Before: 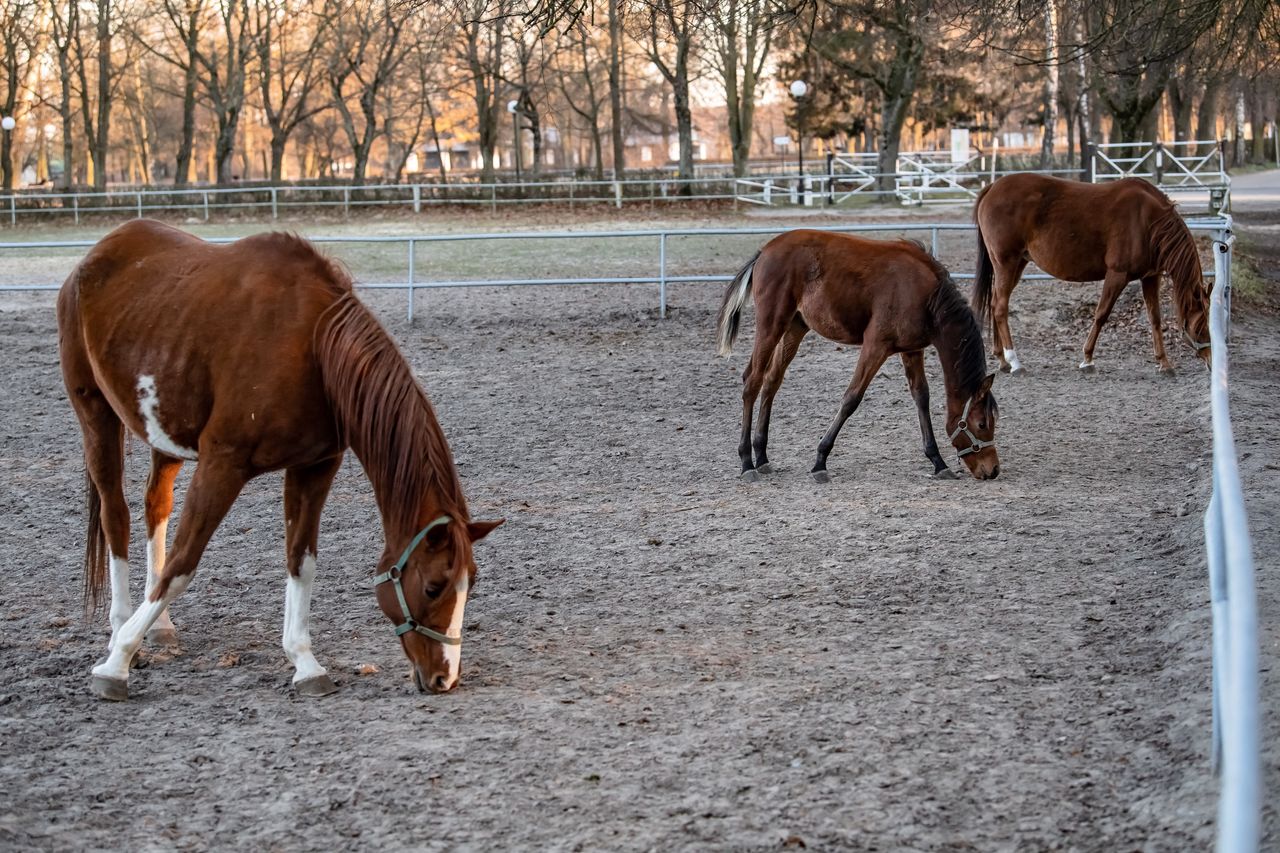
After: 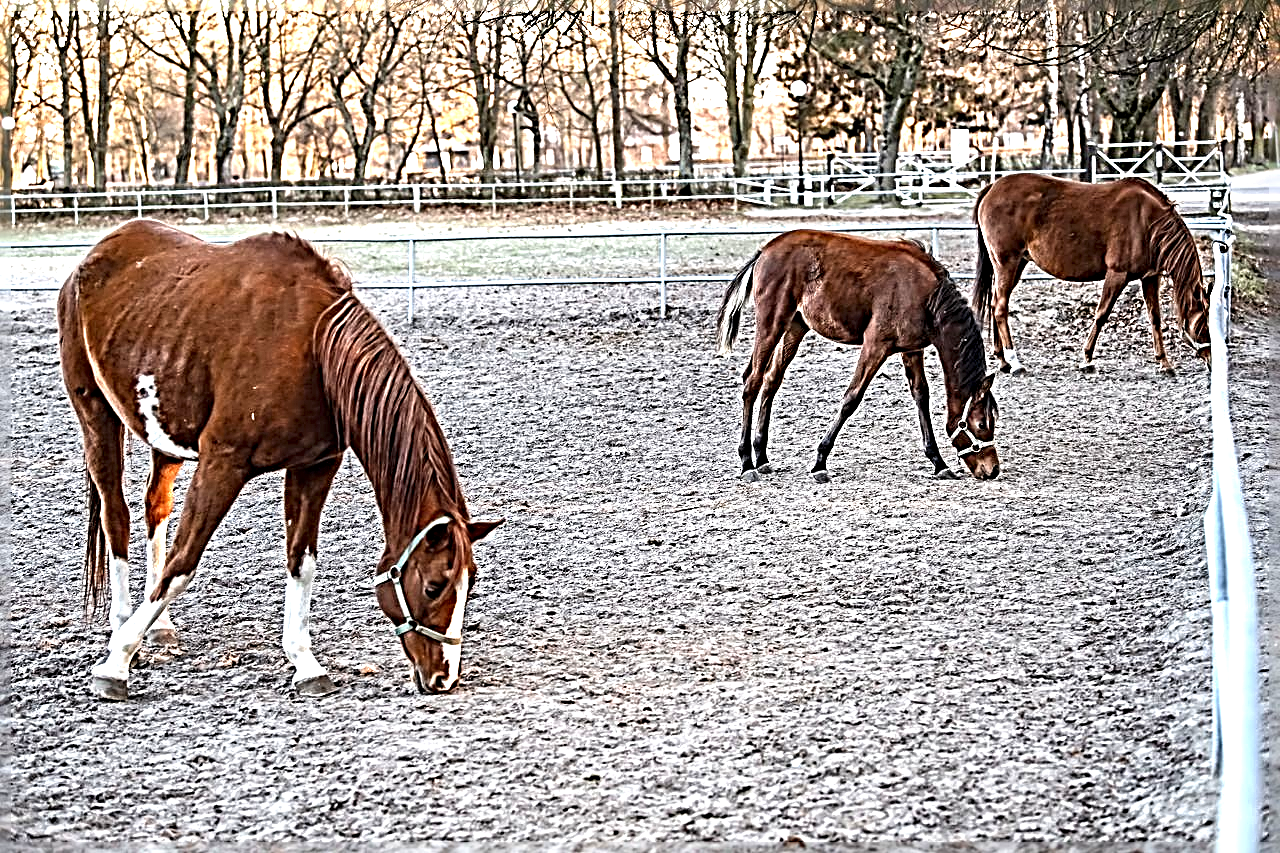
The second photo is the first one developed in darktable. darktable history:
exposure: black level correction 0, exposure 1.2 EV, compensate highlight preservation false
sharpen: radius 4.001, amount 2
